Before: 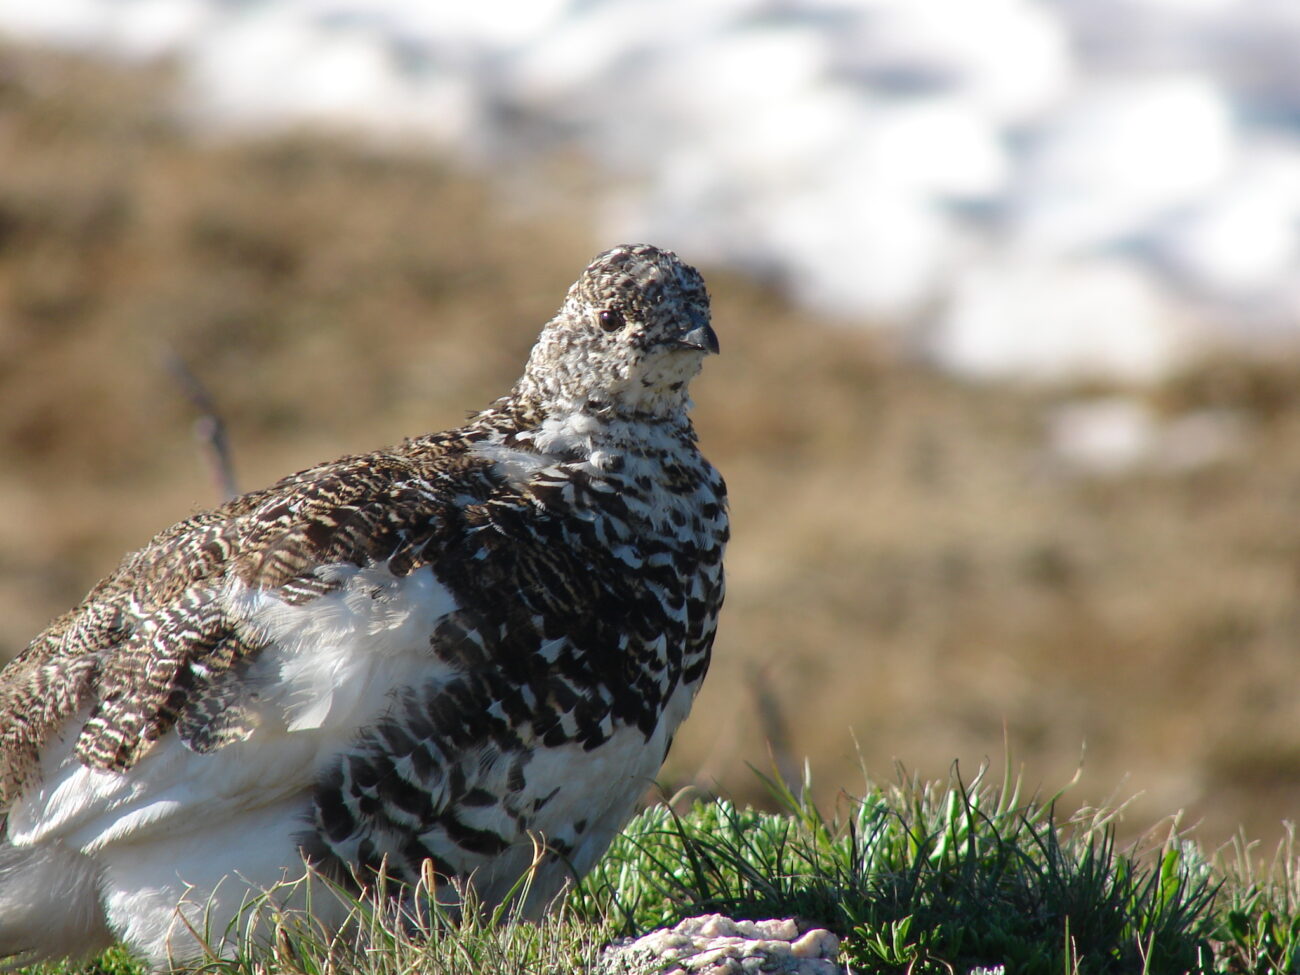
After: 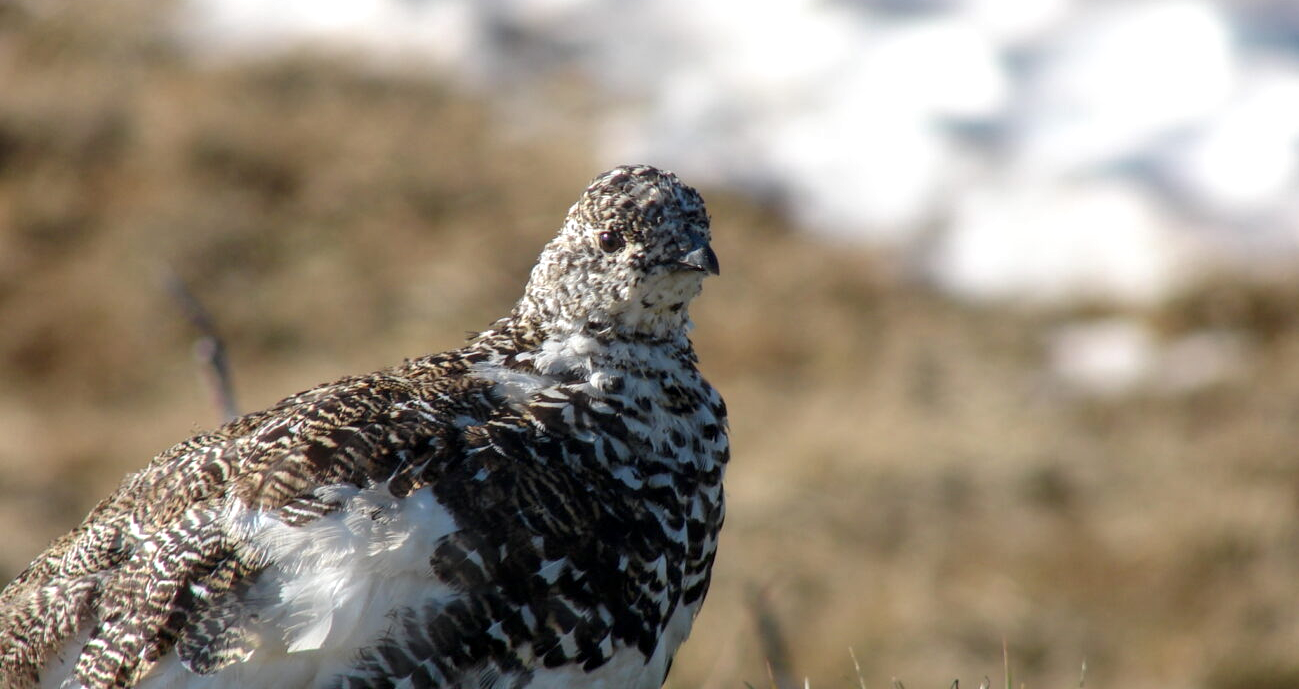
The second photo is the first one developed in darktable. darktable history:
local contrast: detail 130%
crop and rotate: top 8.132%, bottom 21.143%
